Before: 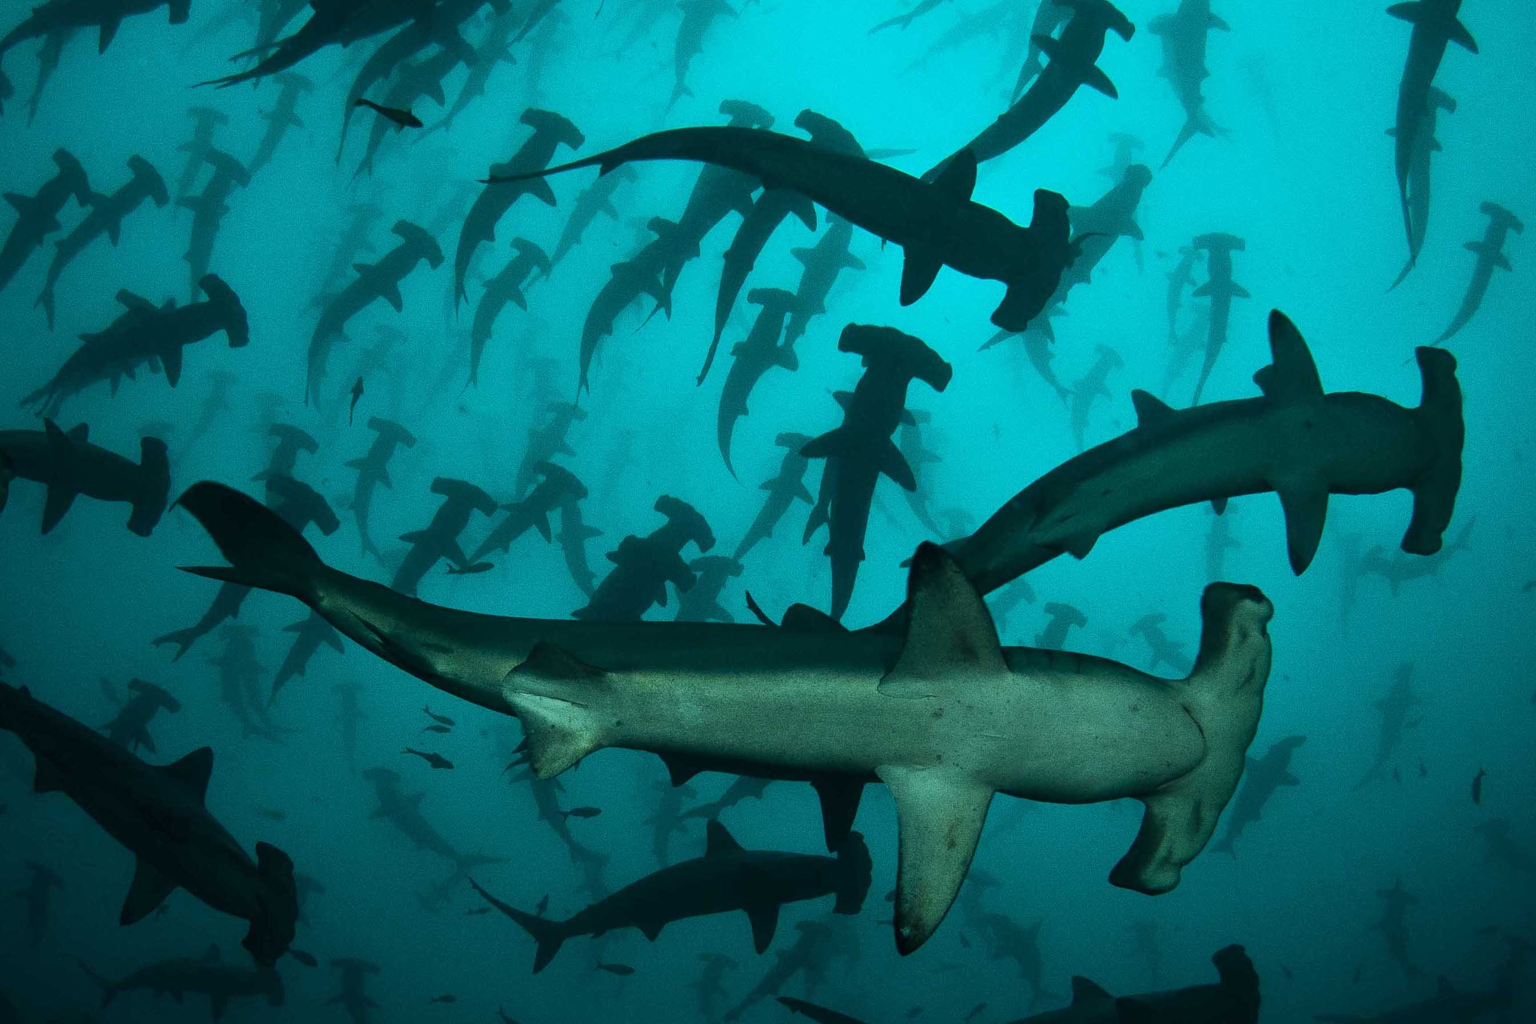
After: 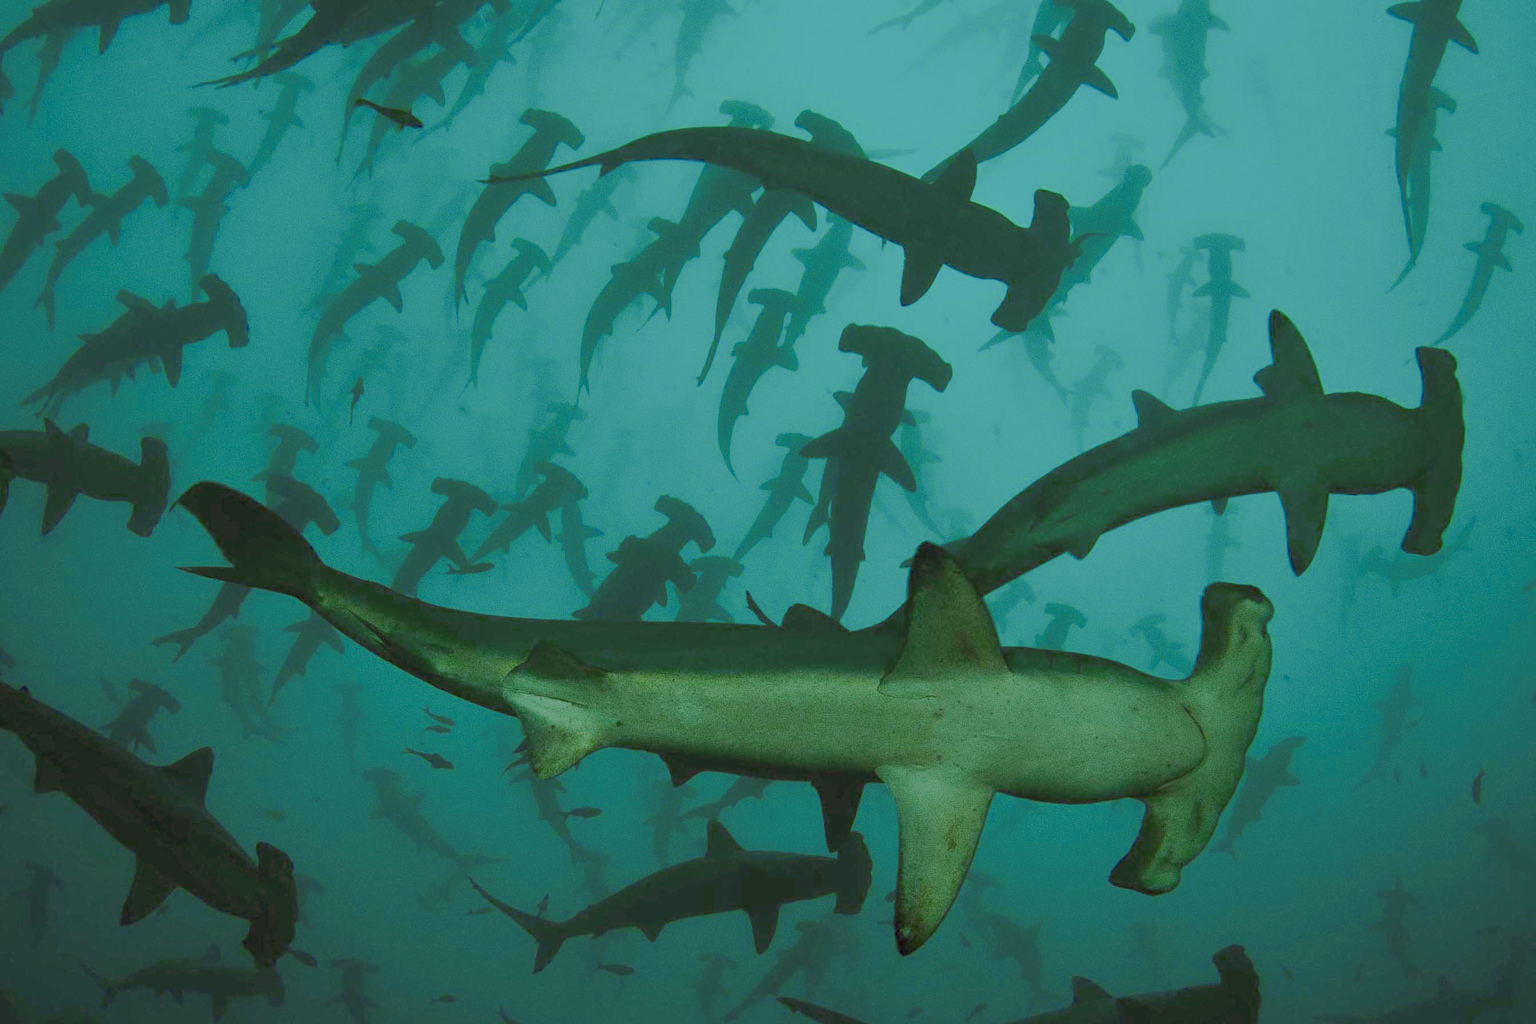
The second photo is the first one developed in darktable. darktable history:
filmic rgb: black relative exposure -15.95 EV, white relative exposure 7.96 EV, hardness 4.14, latitude 49.86%, contrast 0.506, color science v6 (2022)
color balance rgb: power › luminance 9.788%, power › chroma 2.823%, power › hue 56.85°, perceptual saturation grading › global saturation 20%, perceptual saturation grading › highlights -49.746%, perceptual saturation grading › shadows 26.021%, perceptual brilliance grading › highlights 6.248%, perceptual brilliance grading › mid-tones 18.015%, perceptual brilliance grading › shadows -5.286%, global vibrance 16.543%, saturation formula JzAzBz (2021)
